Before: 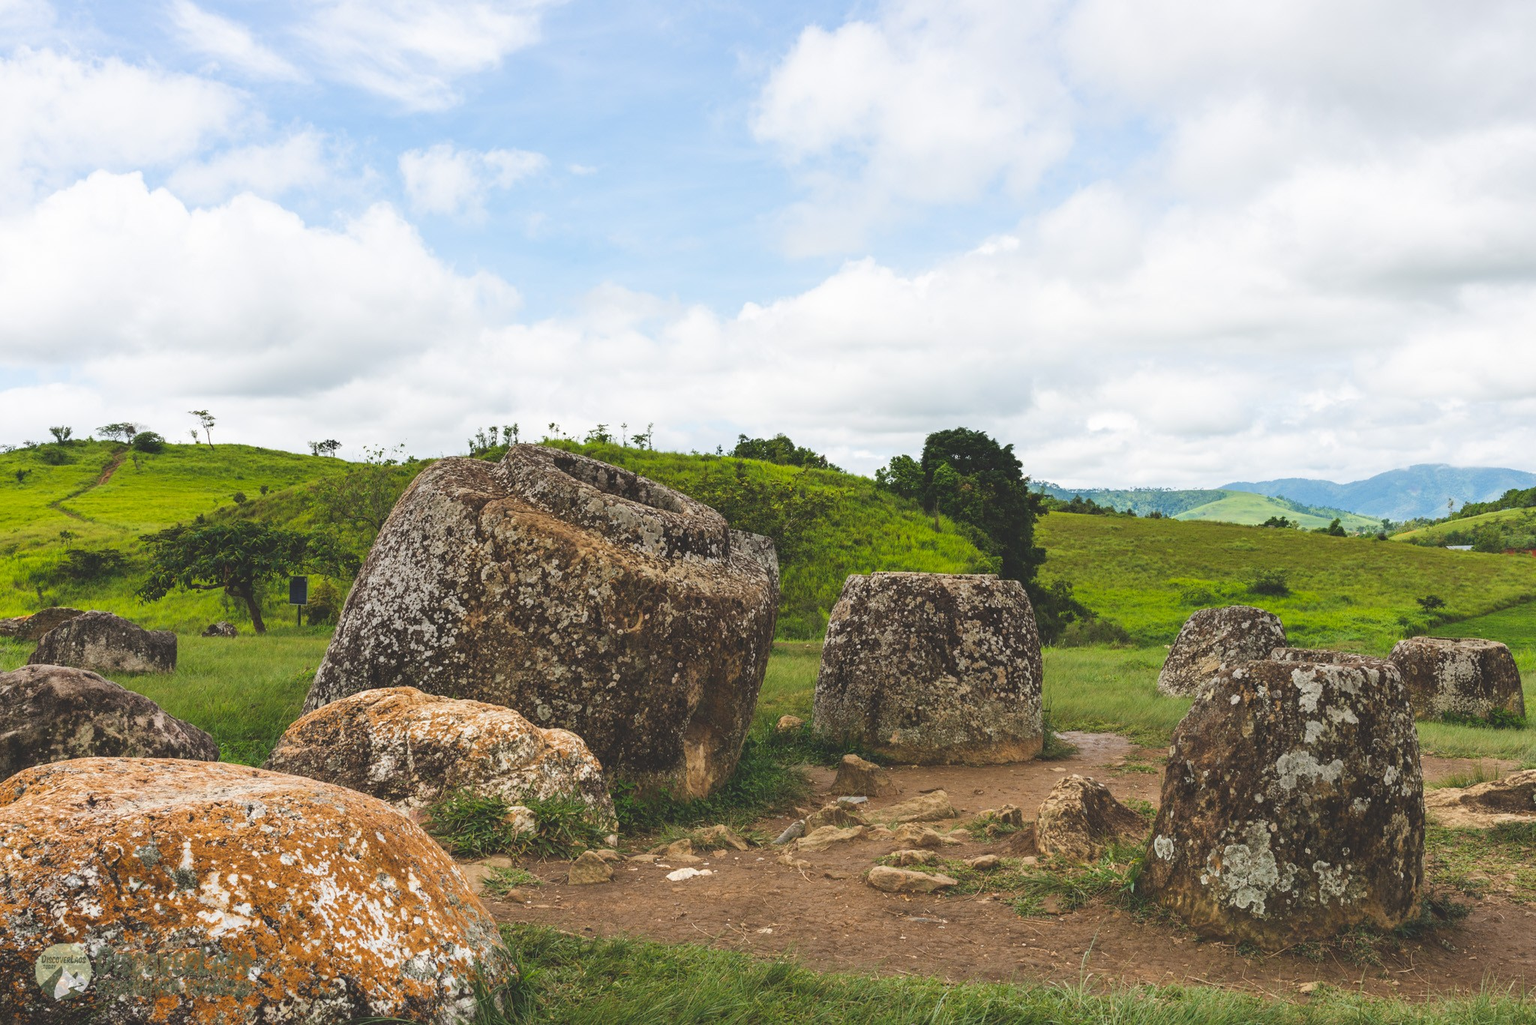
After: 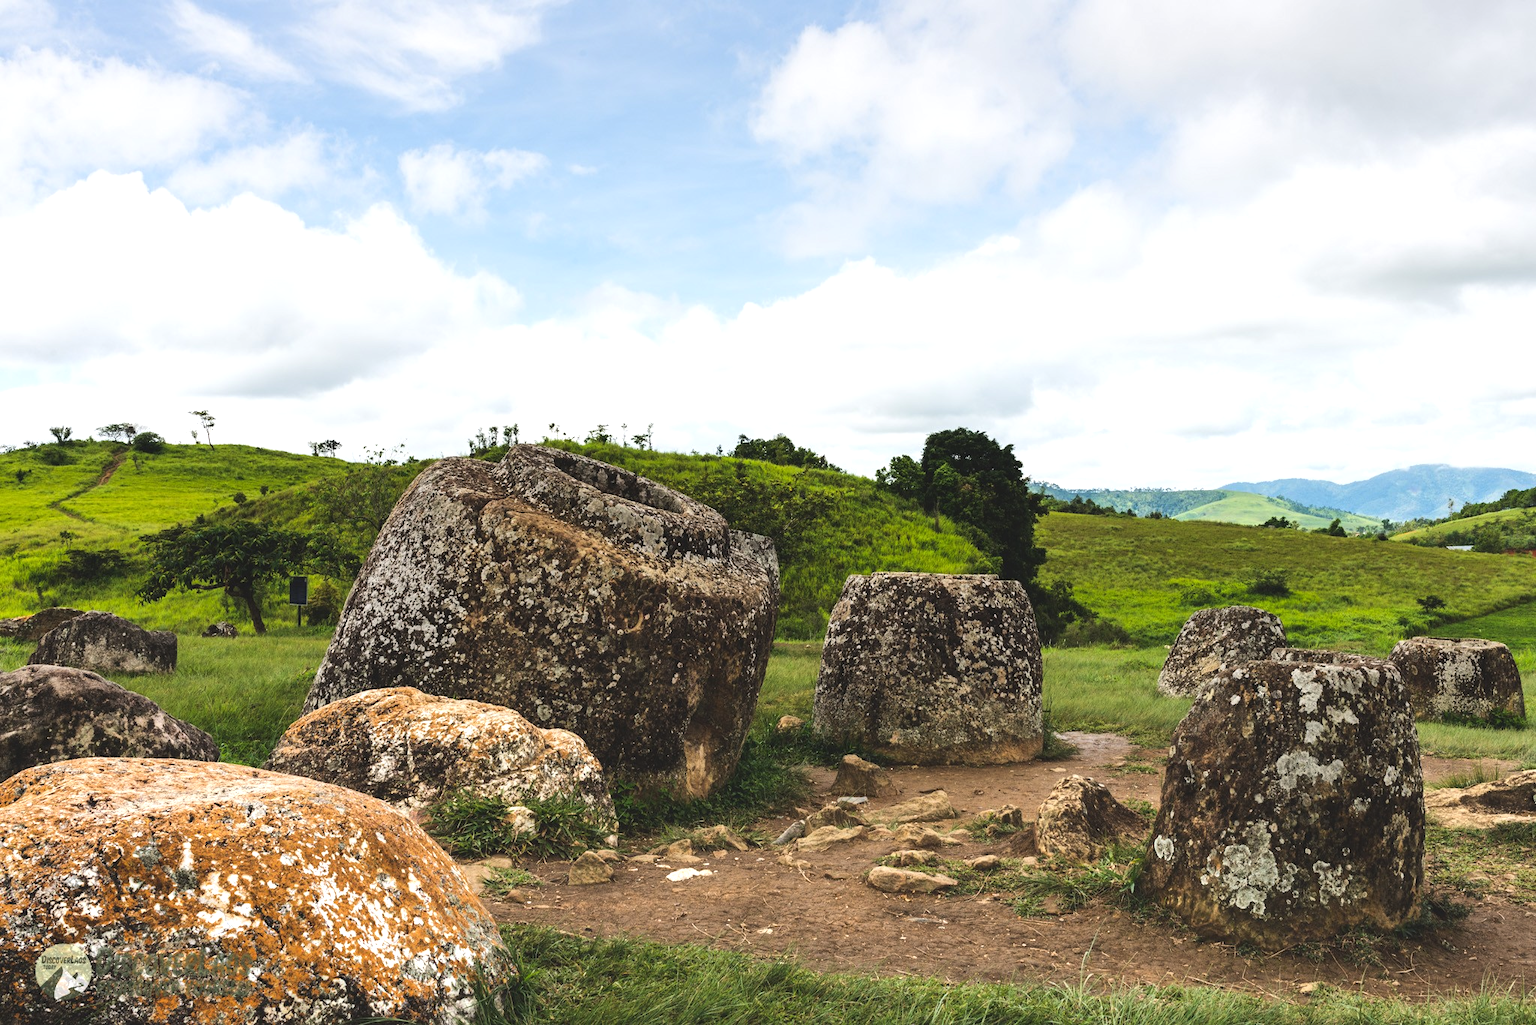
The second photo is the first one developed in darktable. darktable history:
exposure: exposure -0.041 EV, compensate highlight preservation false
tone equalizer: -8 EV -0.75 EV, -7 EV -0.7 EV, -6 EV -0.6 EV, -5 EV -0.4 EV, -3 EV 0.4 EV, -2 EV 0.6 EV, -1 EV 0.7 EV, +0 EV 0.75 EV, edges refinement/feathering 500, mask exposure compensation -1.57 EV, preserve details no
graduated density: on, module defaults
